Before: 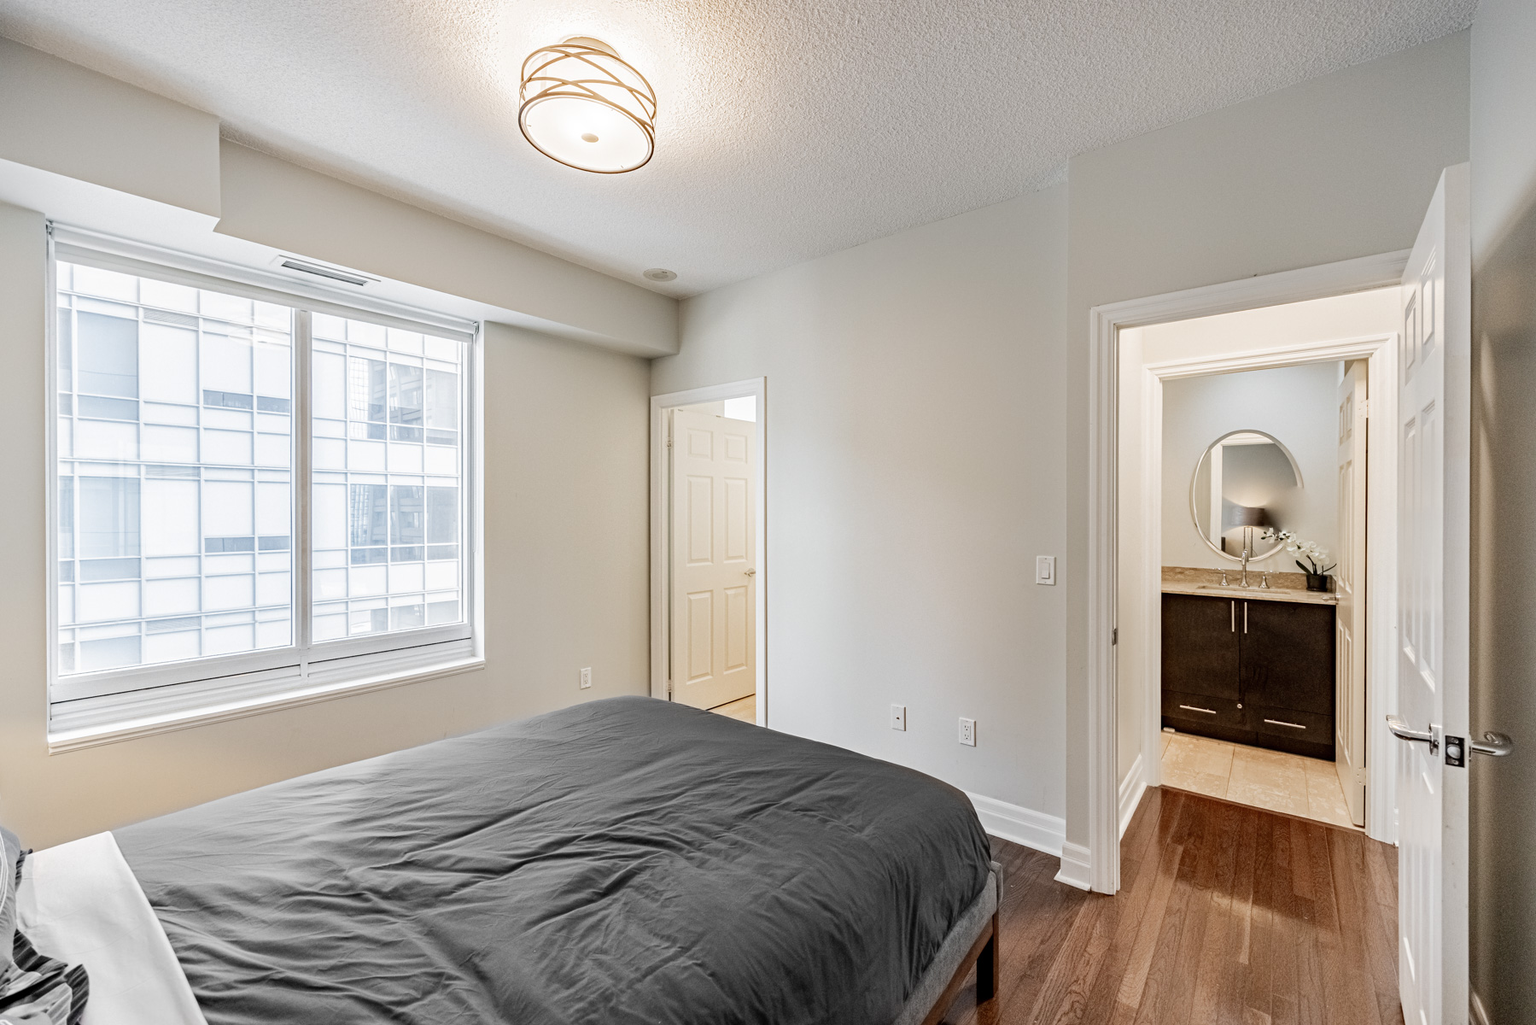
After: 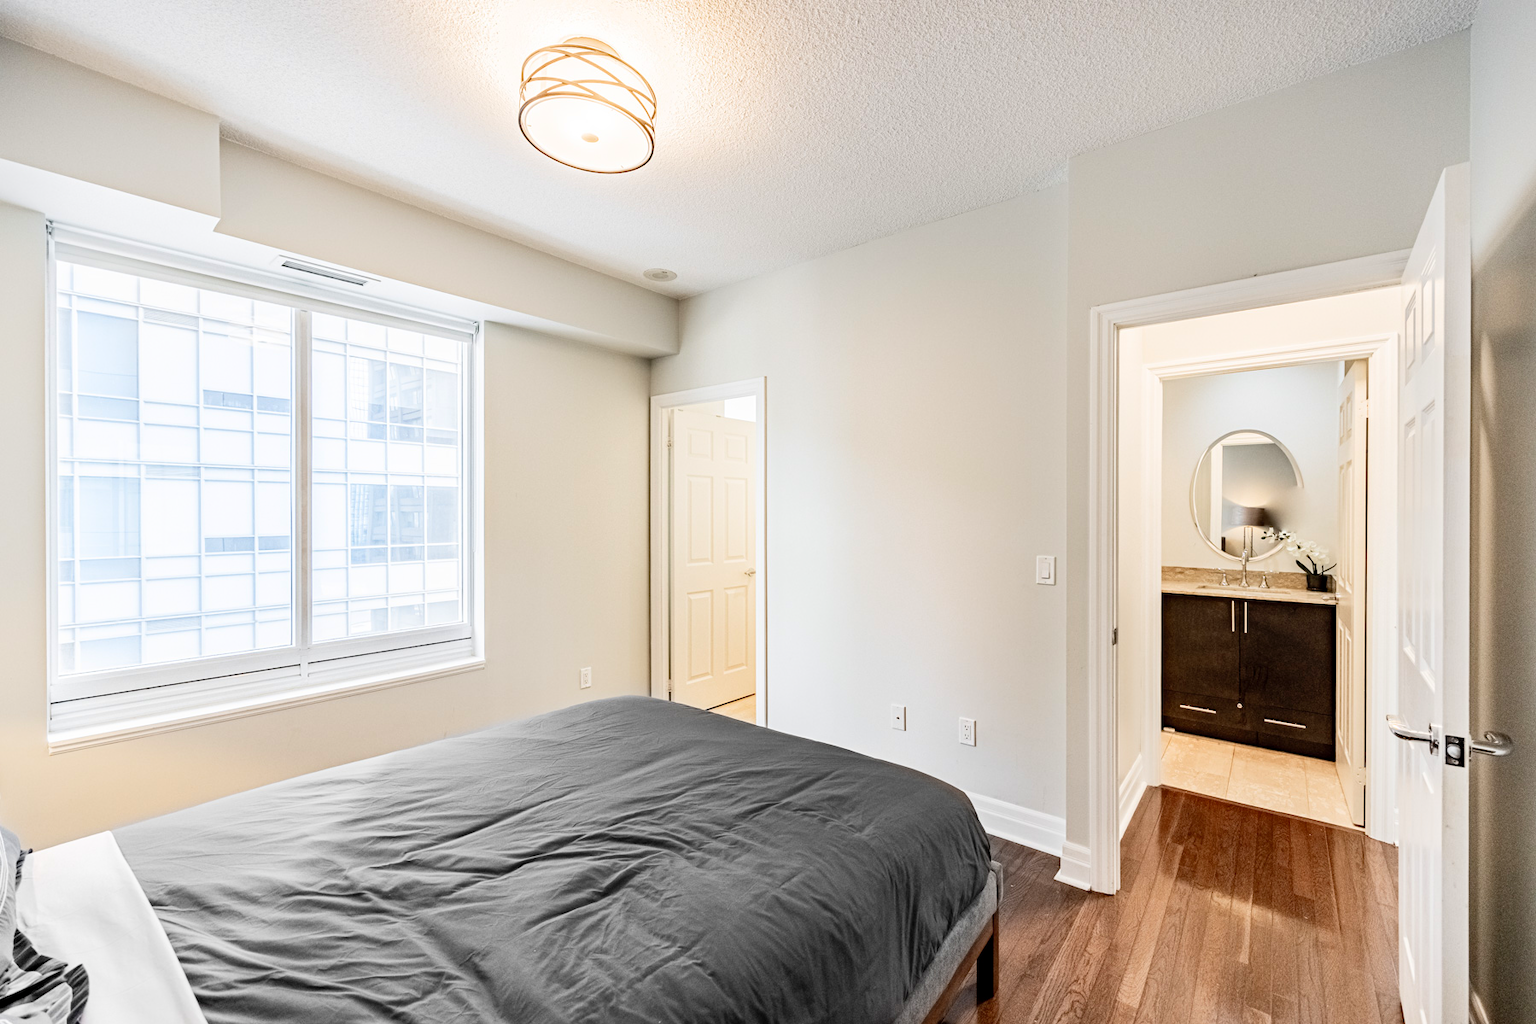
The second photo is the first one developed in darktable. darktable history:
exposure: black level correction 0.001, compensate highlight preservation false
contrast brightness saturation: contrast 0.2, brightness 0.16, saturation 0.22
